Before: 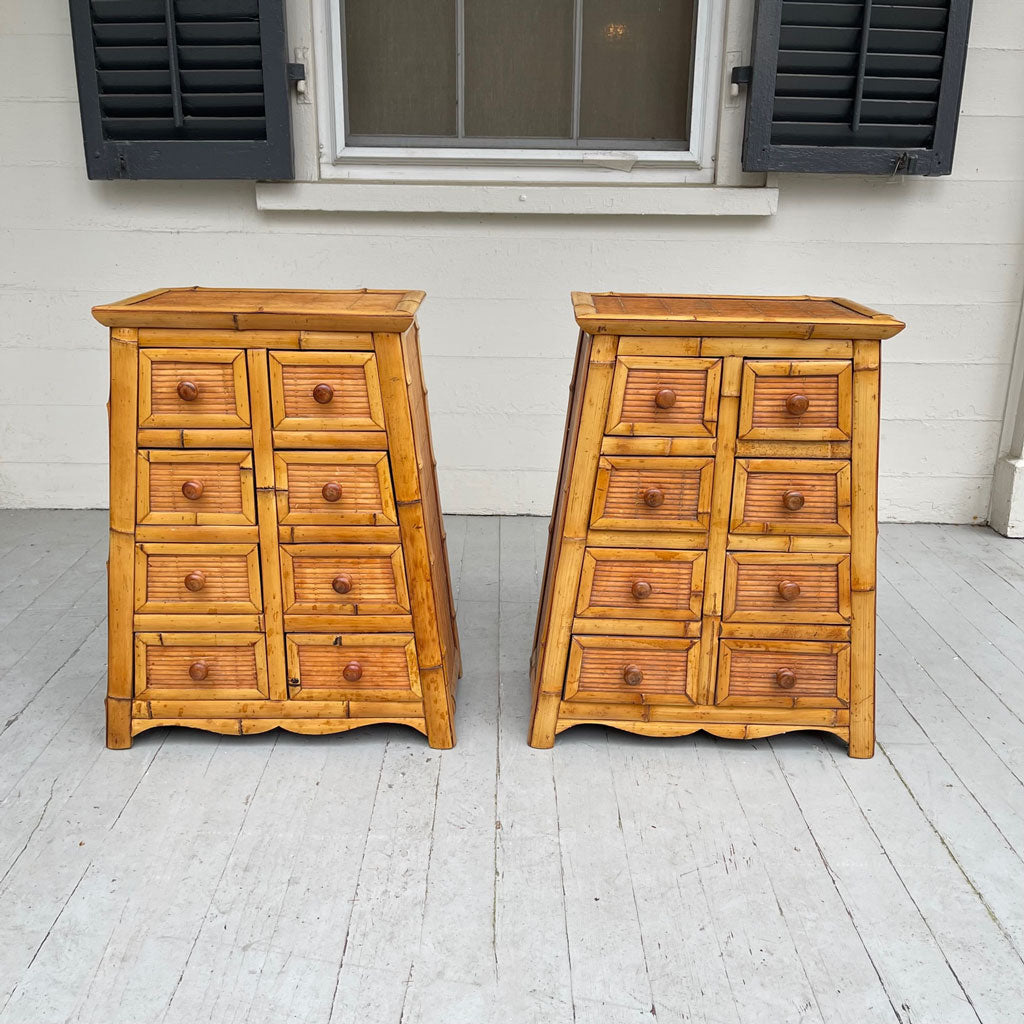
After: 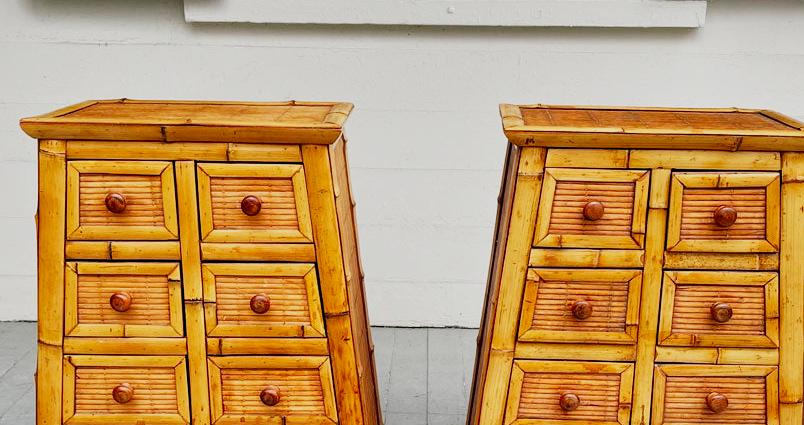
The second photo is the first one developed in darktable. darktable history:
contrast brightness saturation: saturation 0.1
crop: left 7.036%, top 18.398%, right 14.379%, bottom 40.043%
sigmoid: contrast 1.81, skew -0.21, preserve hue 0%, red attenuation 0.1, red rotation 0.035, green attenuation 0.1, green rotation -0.017, blue attenuation 0.15, blue rotation -0.052, base primaries Rec2020
